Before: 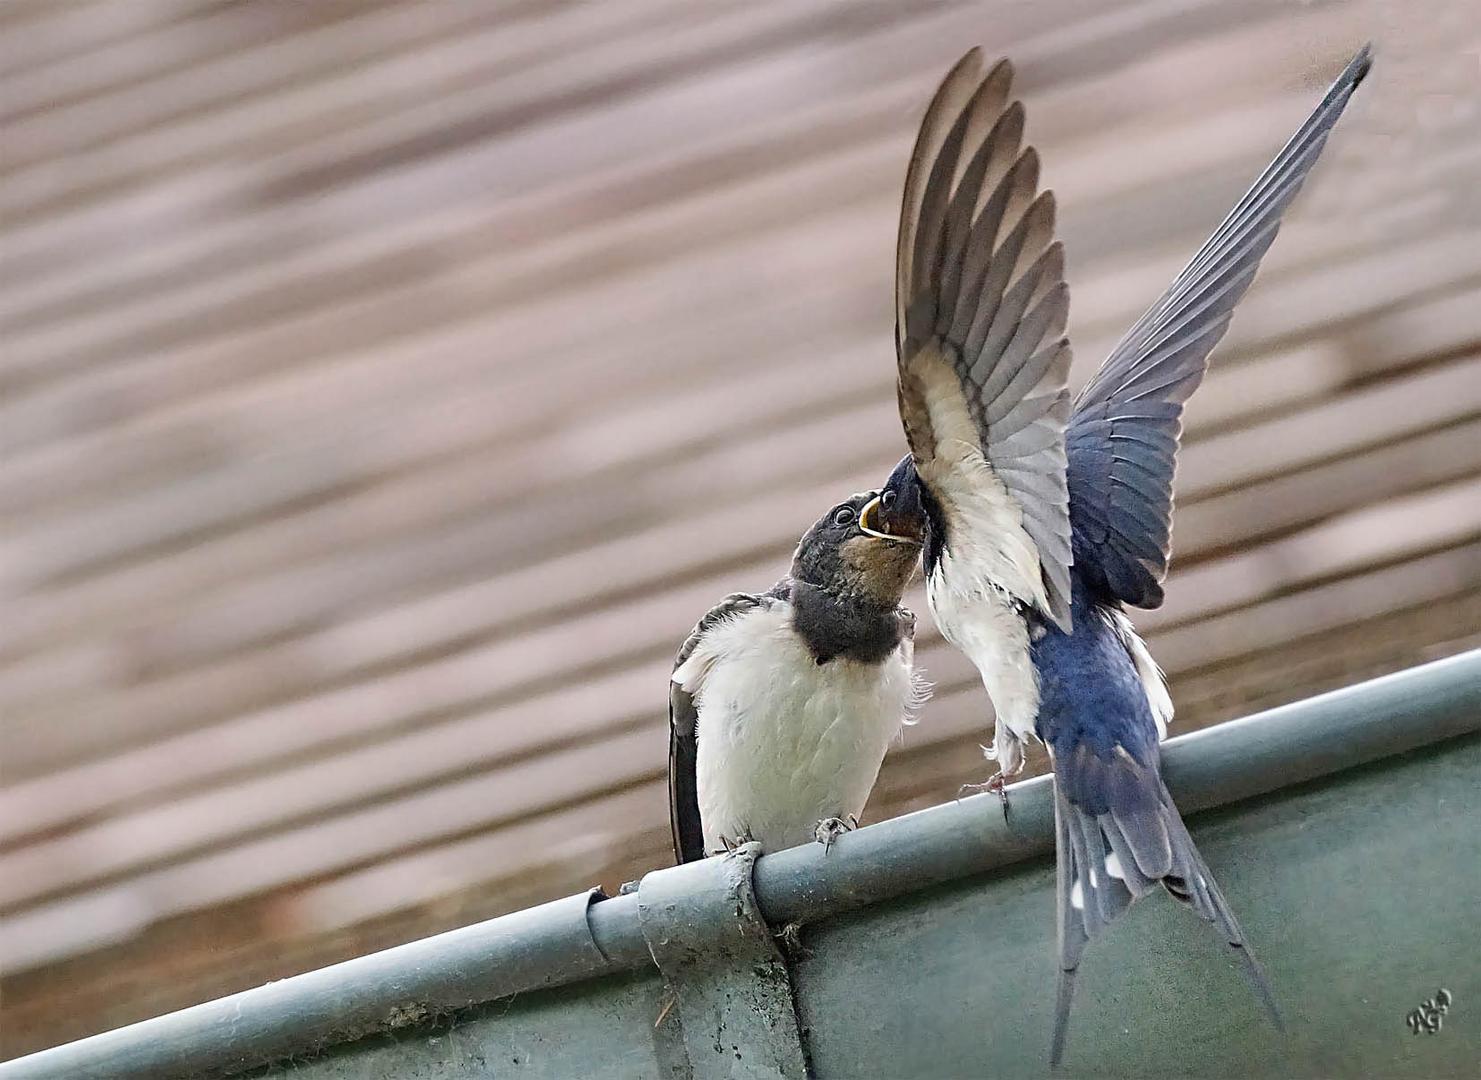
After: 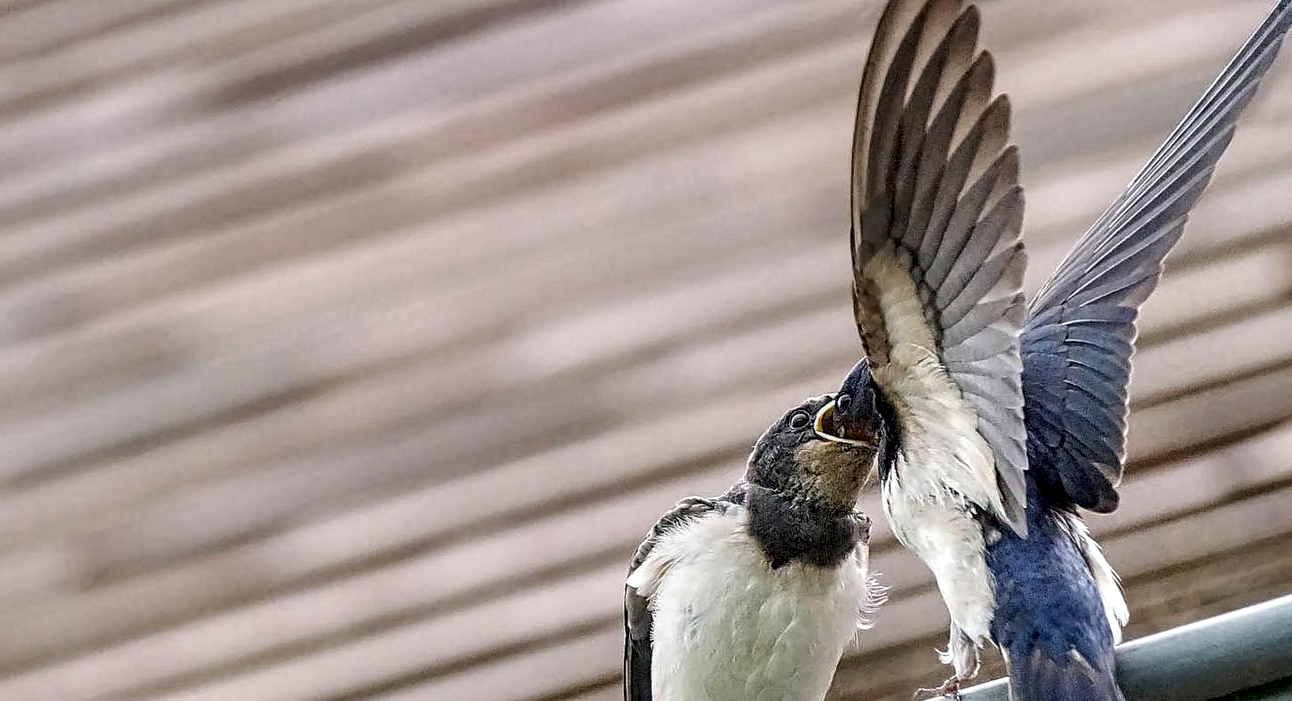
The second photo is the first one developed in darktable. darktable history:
crop: left 3.06%, top 8.957%, right 9.655%, bottom 26.124%
local contrast: detail 150%
